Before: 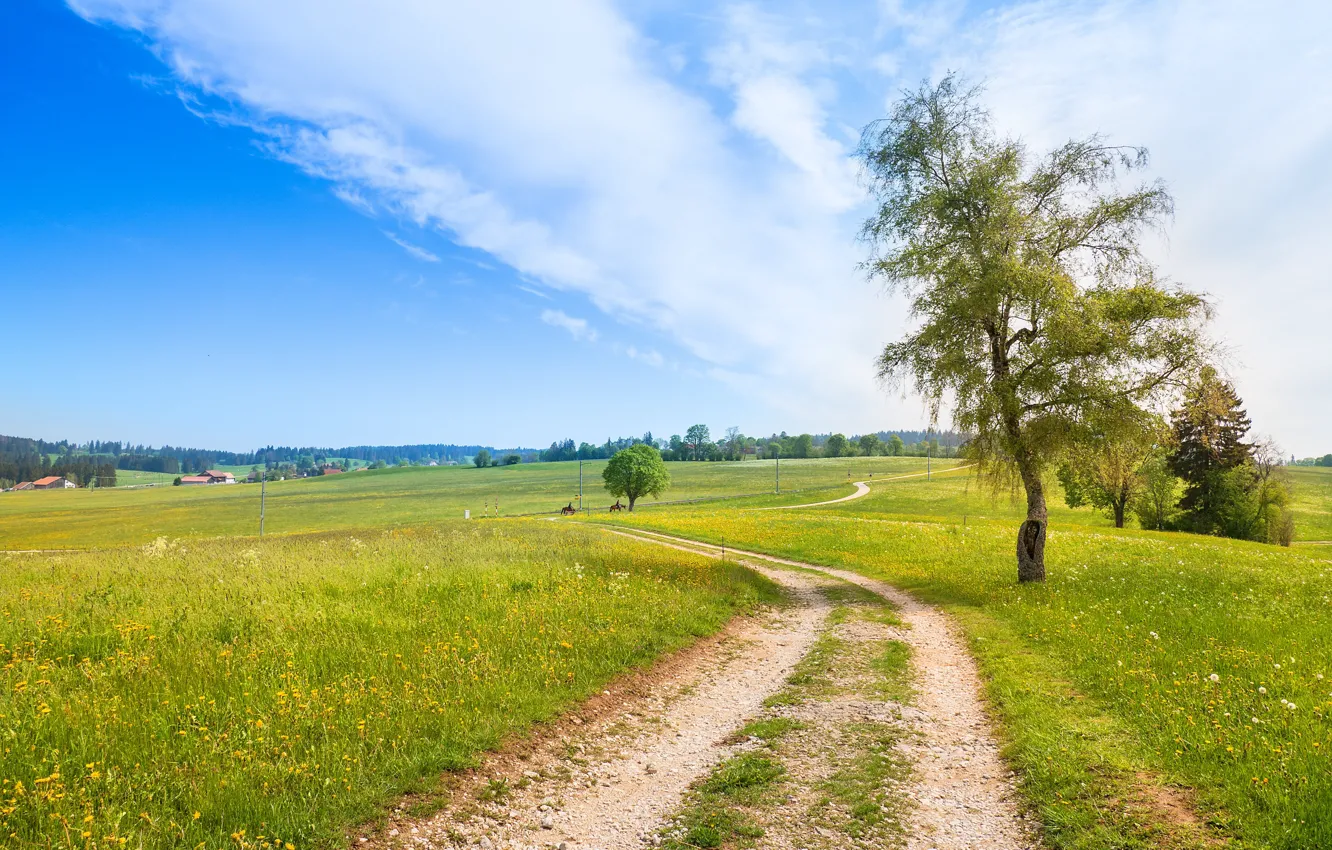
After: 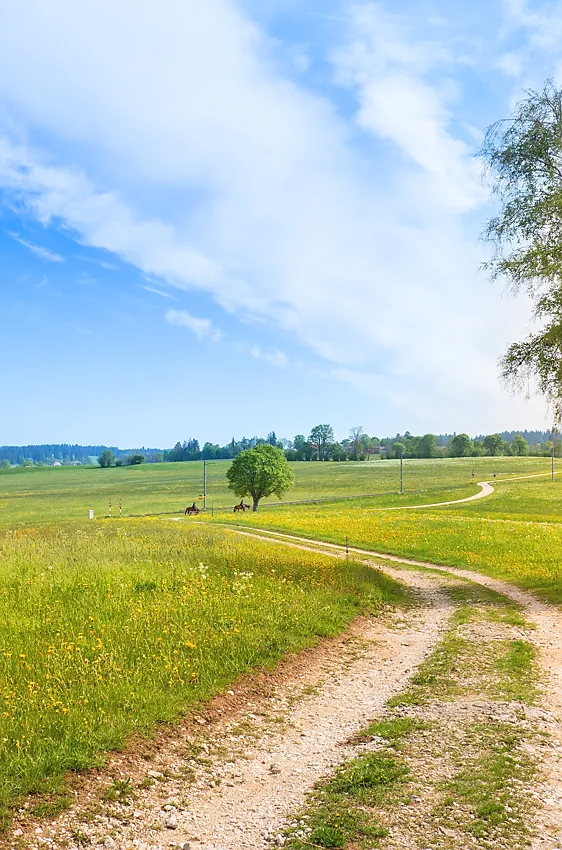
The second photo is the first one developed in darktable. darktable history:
crop: left 28.29%, right 29.454%
levels: mode automatic
exposure: black level correction -0.002, exposure 0.04 EV, compensate highlight preservation false
sharpen: radius 1.05
